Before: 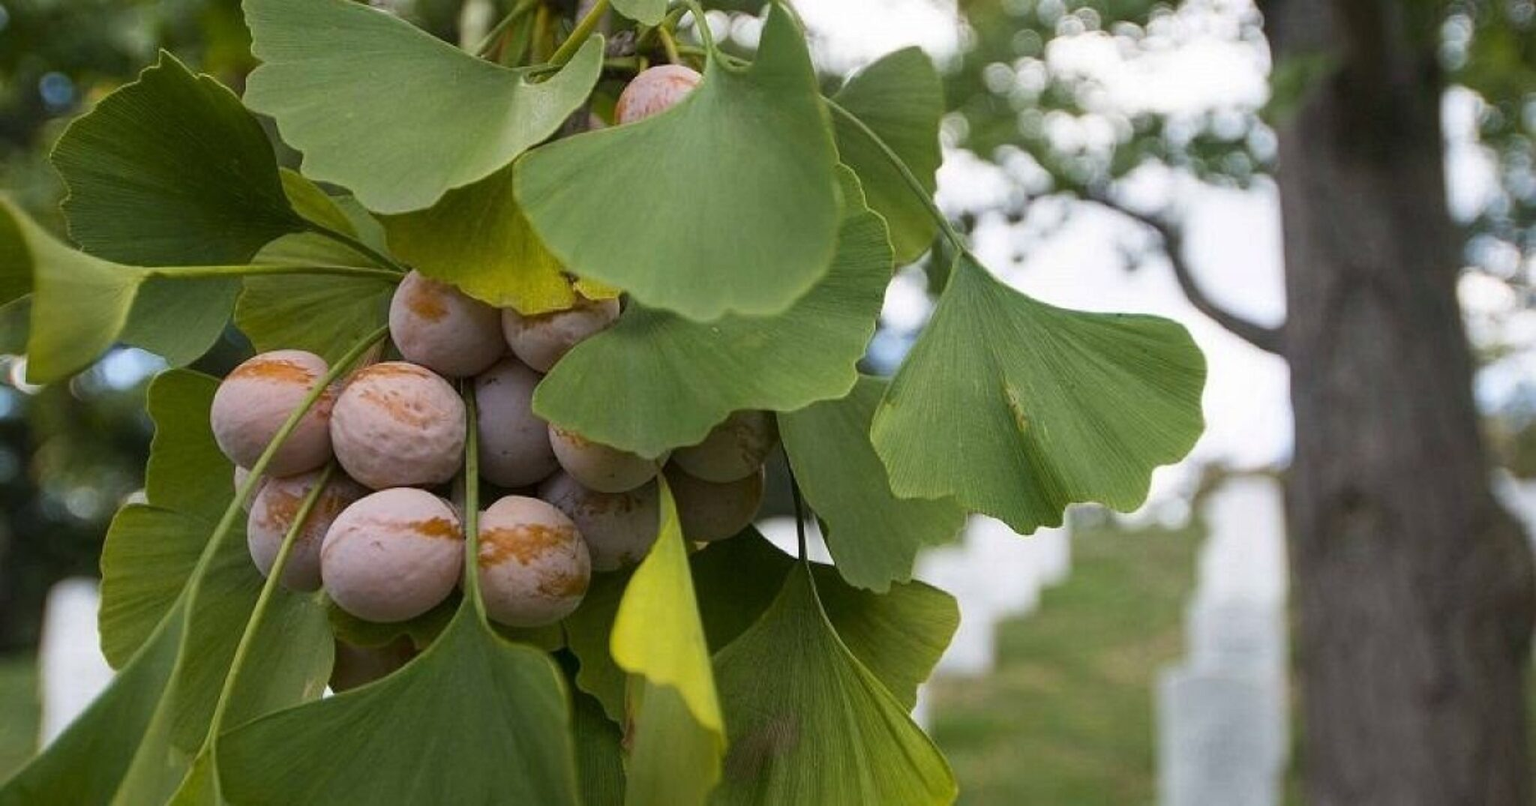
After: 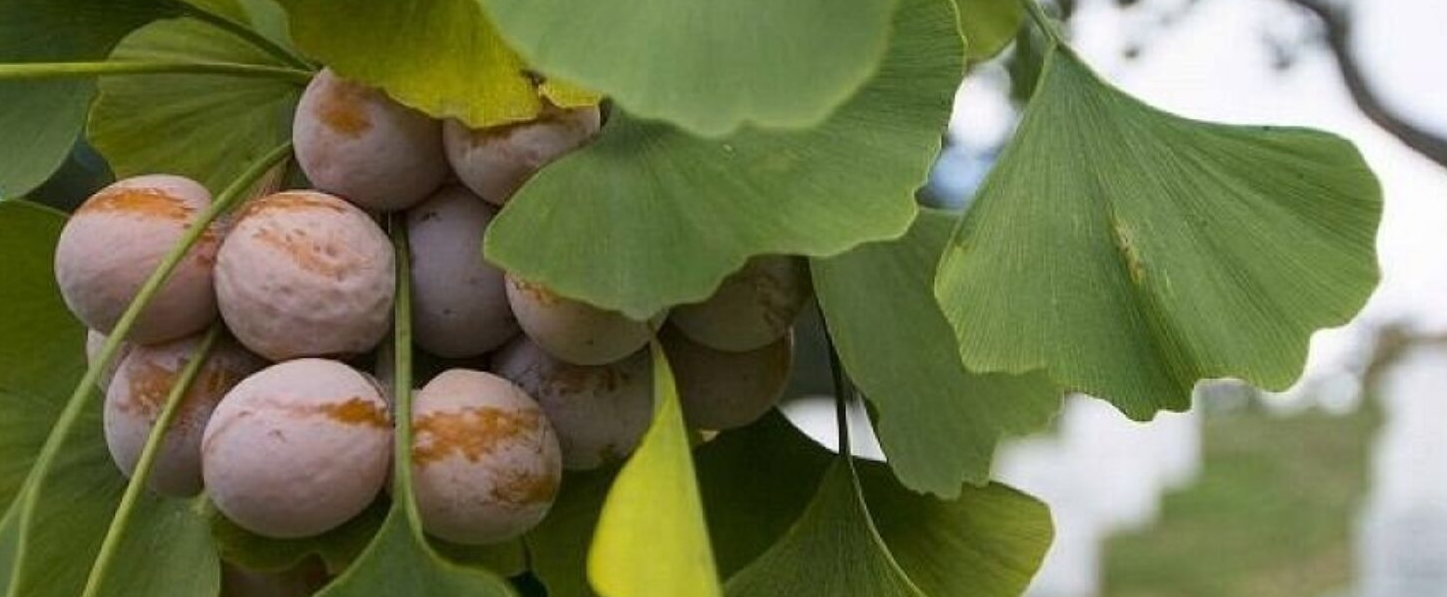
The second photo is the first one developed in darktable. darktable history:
crop: left 11.041%, top 27.223%, right 18.272%, bottom 17.206%
